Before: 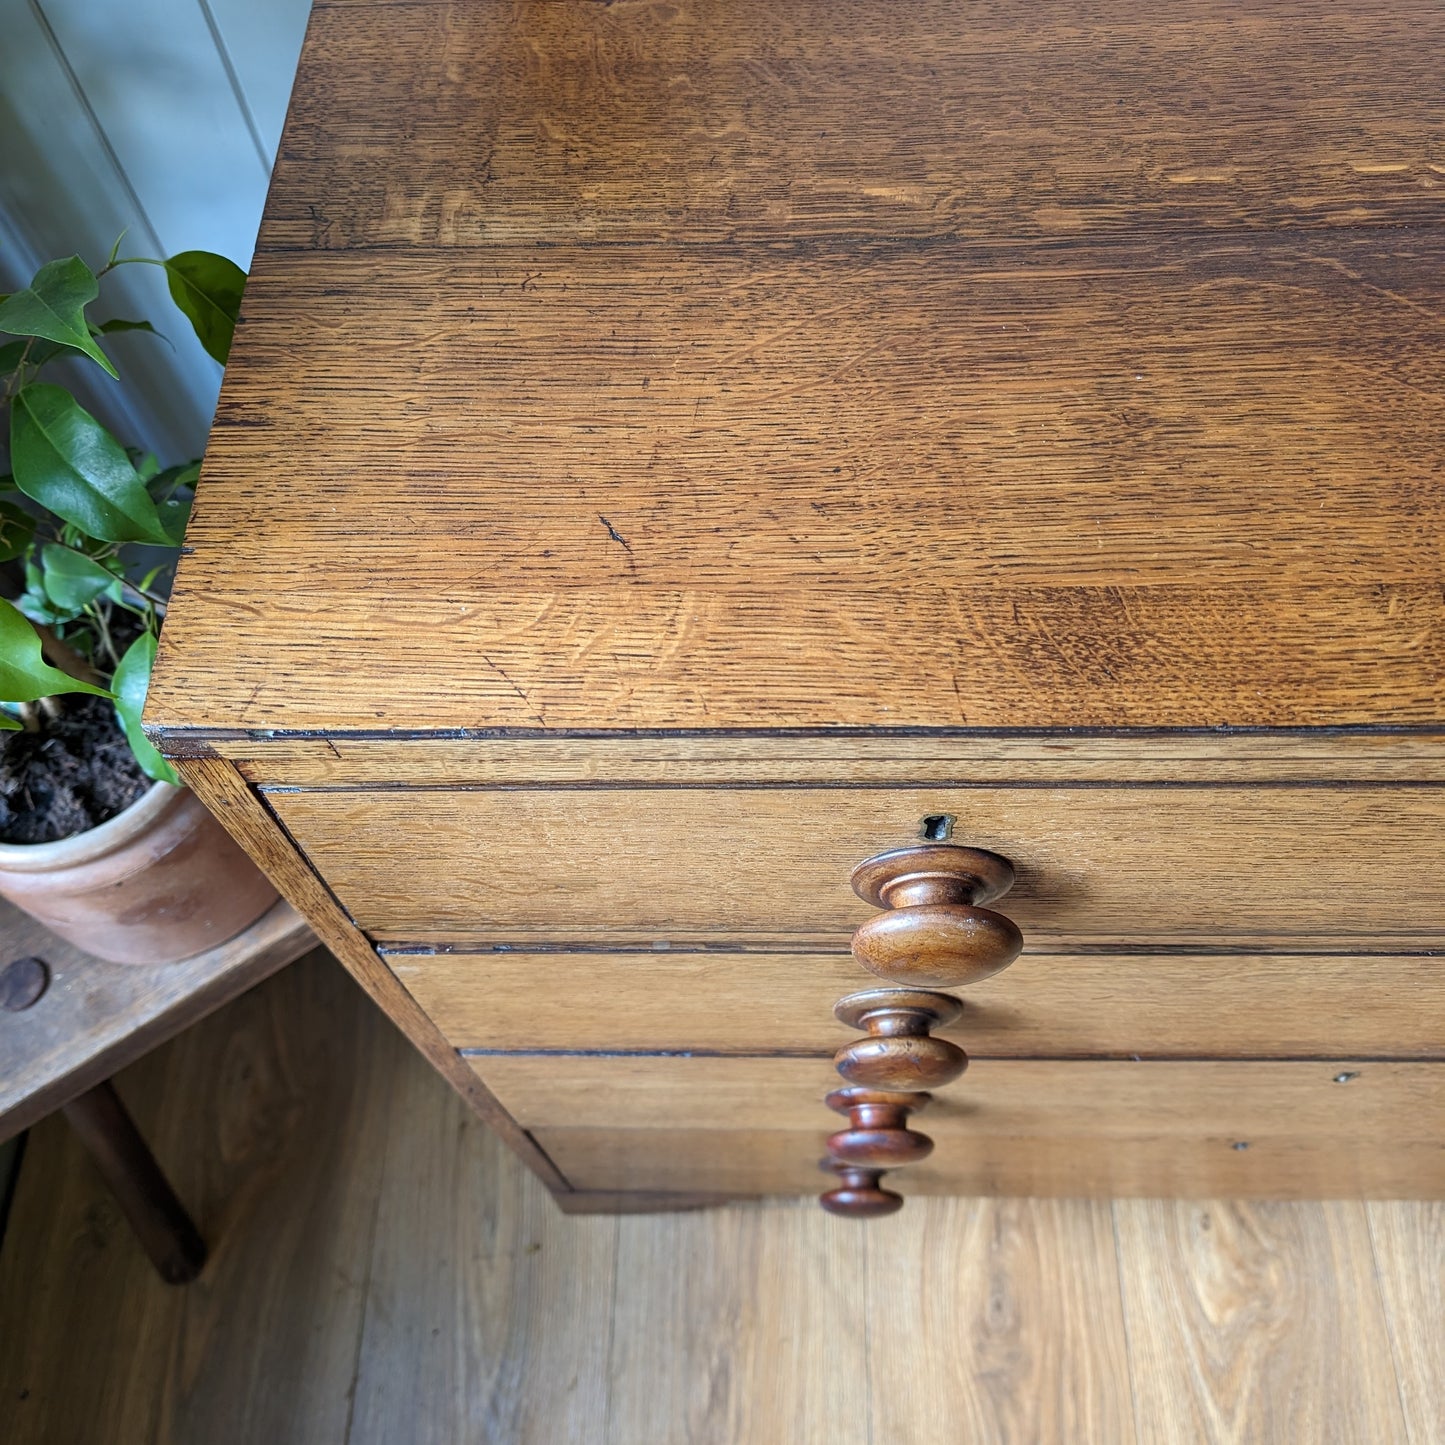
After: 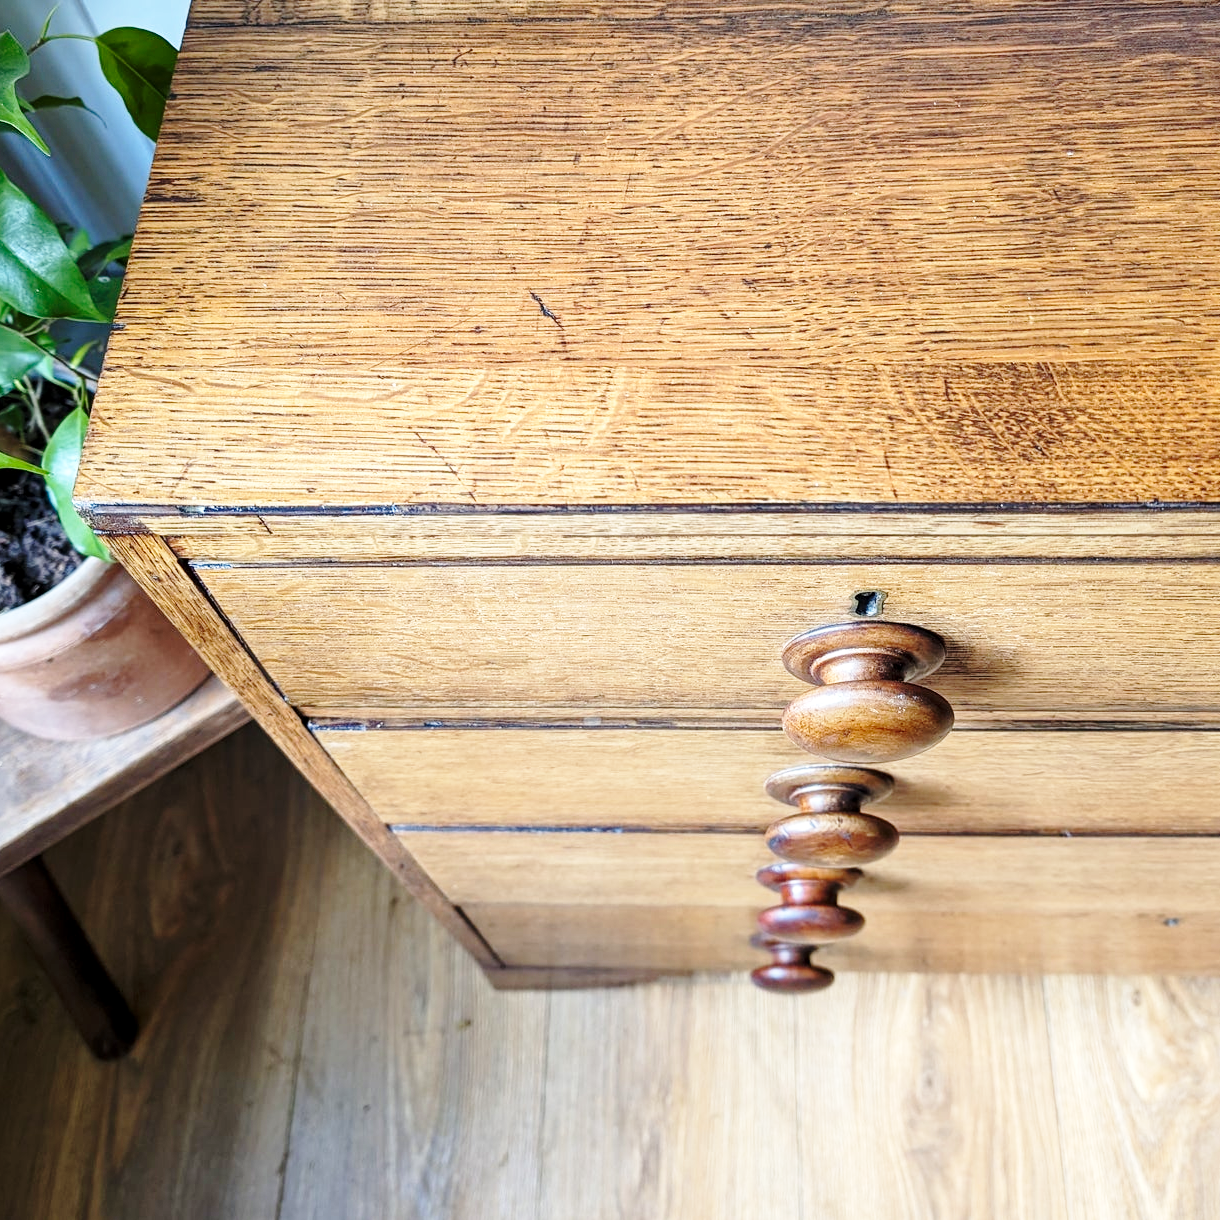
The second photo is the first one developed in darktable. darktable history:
local contrast: highlights 100%, shadows 100%, detail 120%, midtone range 0.2
crop and rotate: left 4.842%, top 15.51%, right 10.668%
base curve: curves: ch0 [(0, 0) (0.028, 0.03) (0.121, 0.232) (0.46, 0.748) (0.859, 0.968) (1, 1)], preserve colors none
